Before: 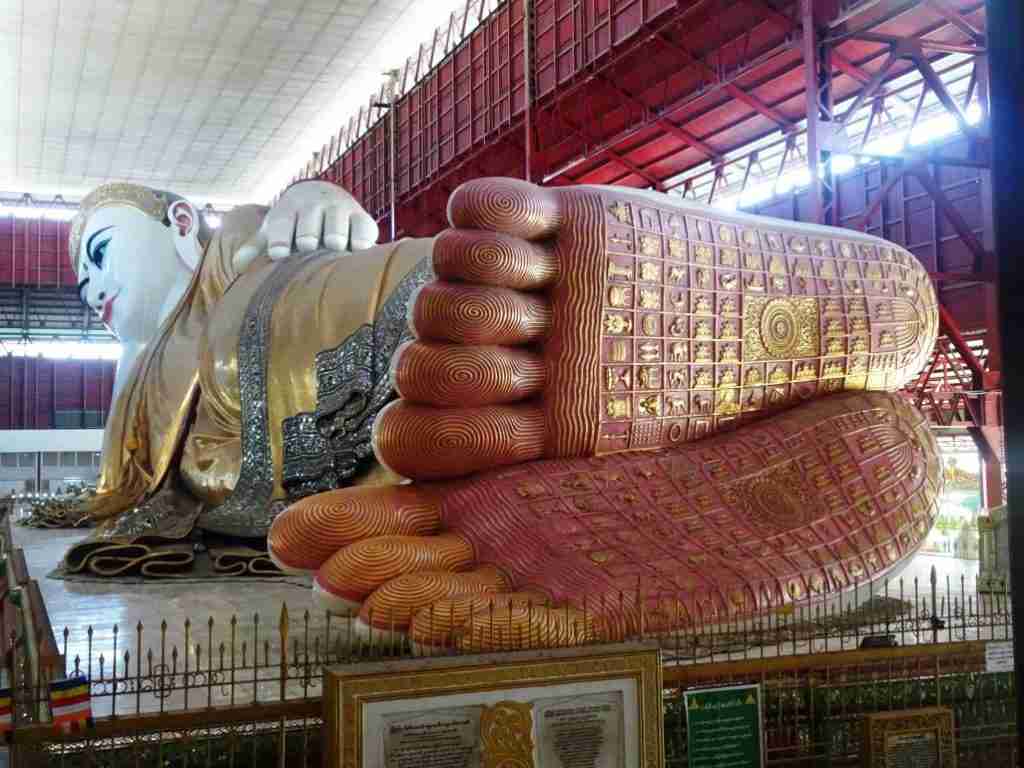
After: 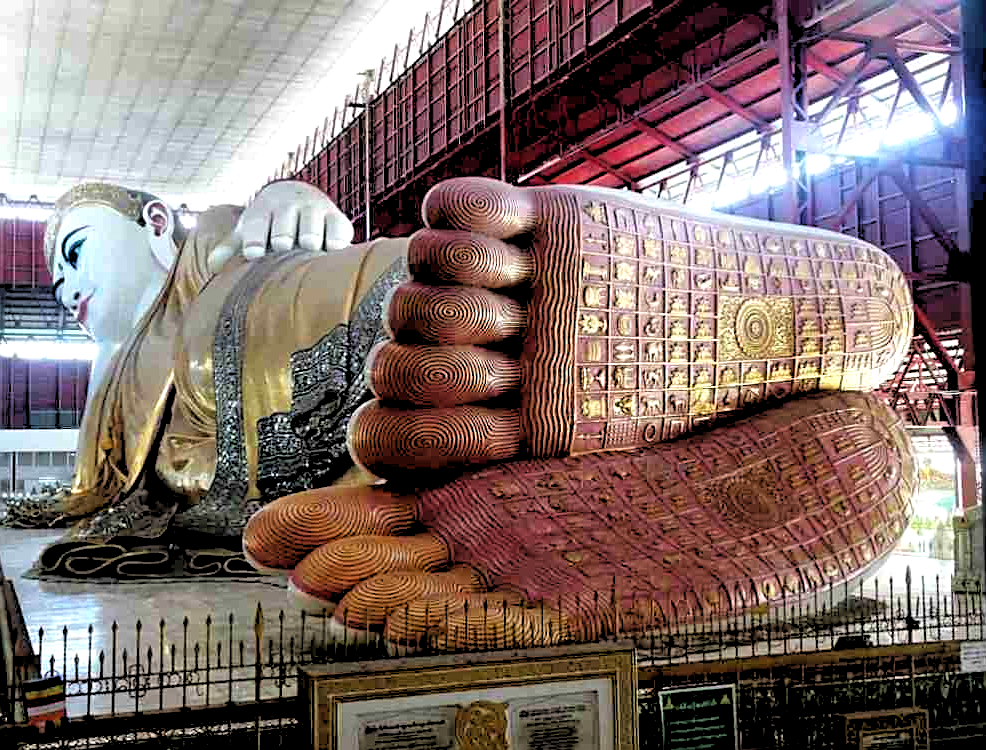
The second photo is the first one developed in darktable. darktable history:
sharpen: on, module defaults
rgb levels: levels [[0.029, 0.461, 0.922], [0, 0.5, 1], [0, 0.5, 1]]
exposure: exposure 0.2 EV, compensate highlight preservation false
crop and rotate: left 2.536%, right 1.107%, bottom 2.246%
shadows and highlights: shadows 25, highlights -48, soften with gaussian
